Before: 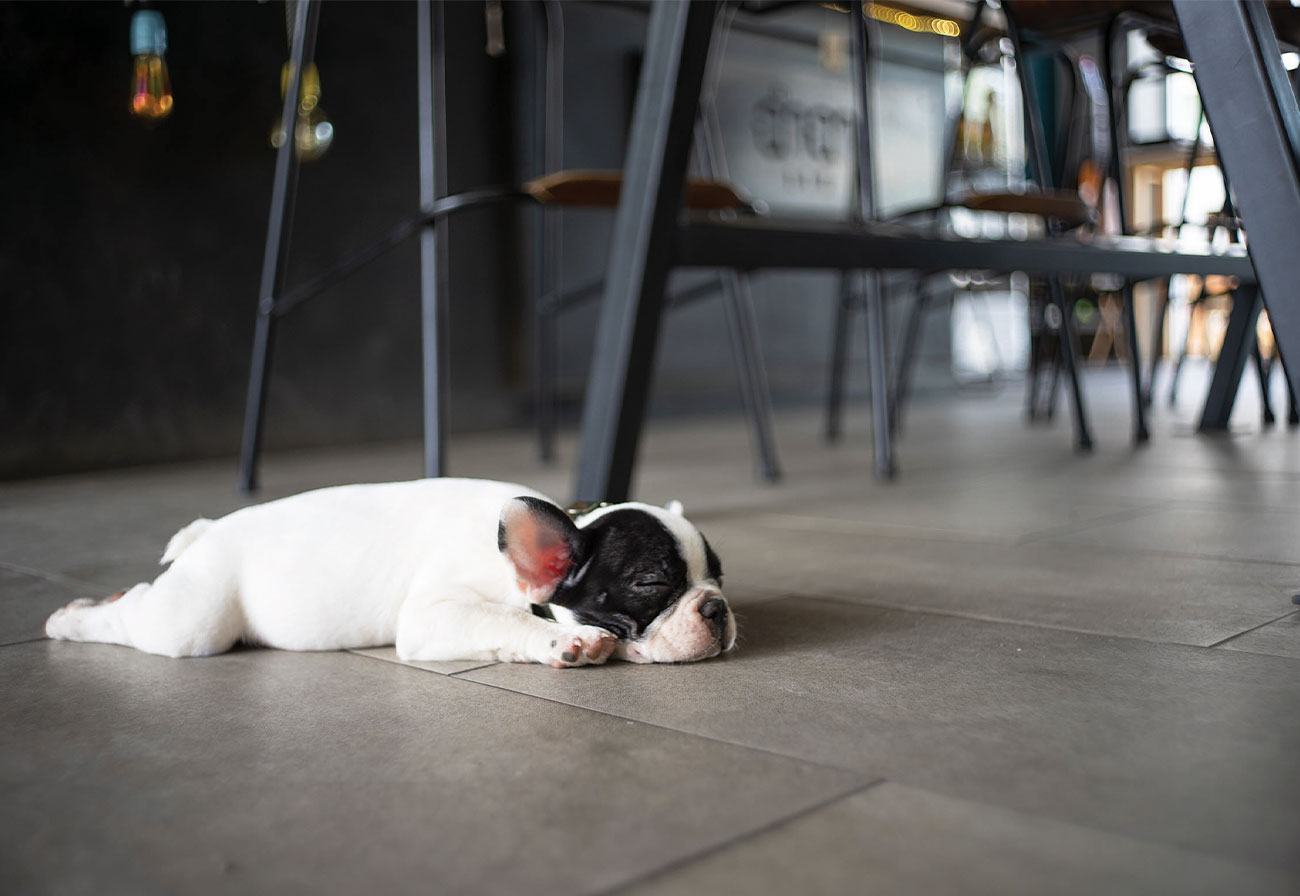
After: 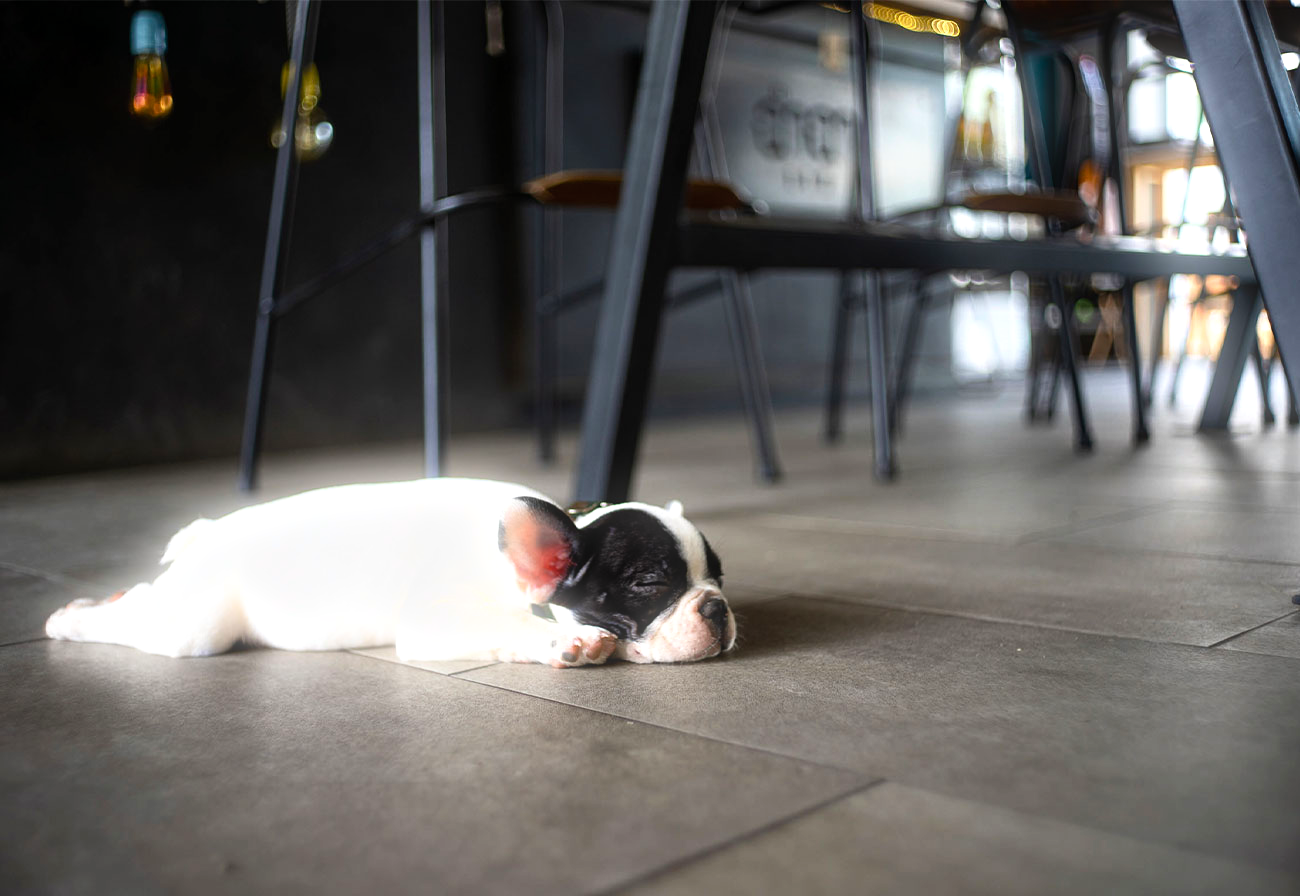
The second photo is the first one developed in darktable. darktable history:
color balance rgb: shadows lift › luminance -20%, power › hue 72.24°, highlights gain › luminance 15%, global offset › hue 171.6°, perceptual saturation grading › highlights -15%, perceptual saturation grading › shadows 25%, global vibrance 30%, contrast 10%
bloom: size 5%, threshold 95%, strength 15%
